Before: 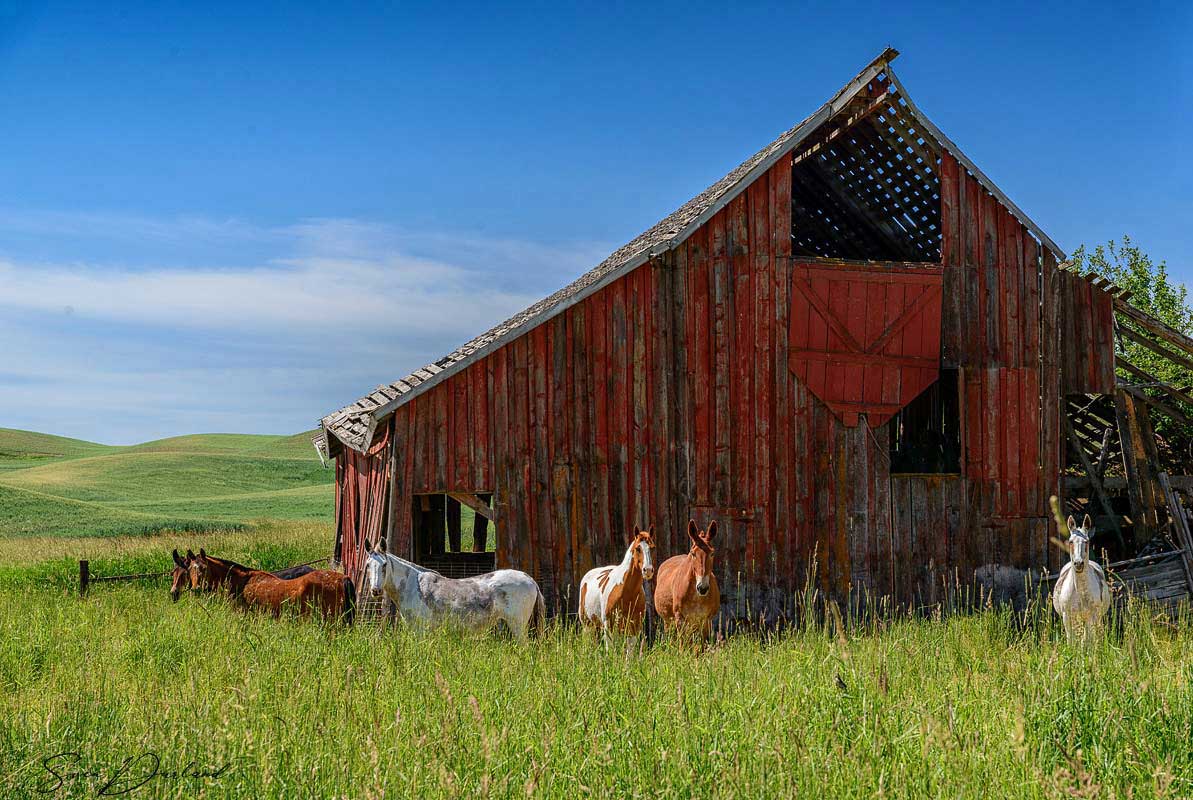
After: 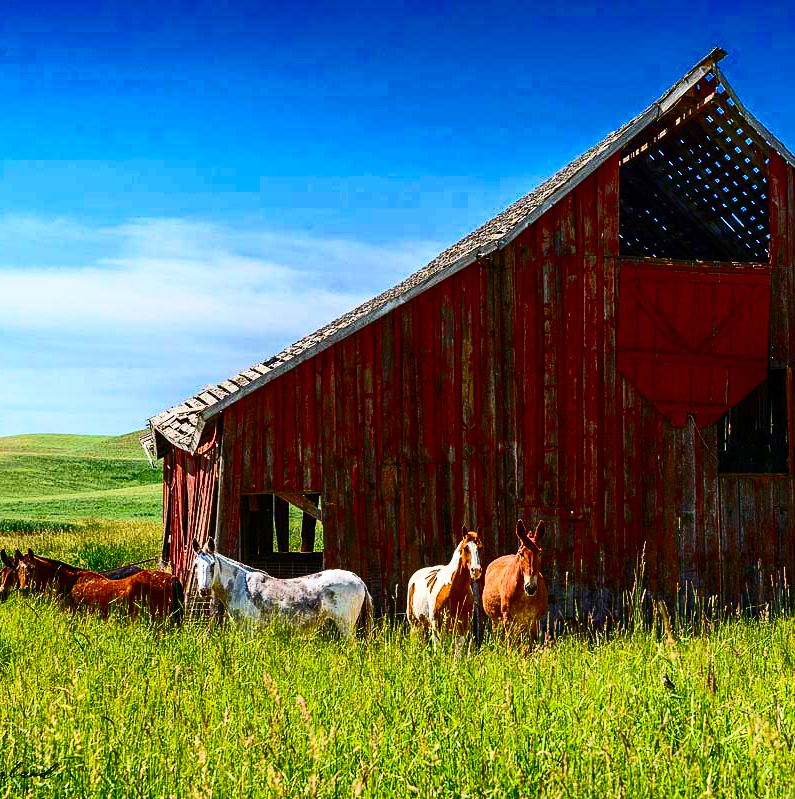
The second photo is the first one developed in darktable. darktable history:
crop and rotate: left 14.436%, right 18.898%
color balance rgb: linear chroma grading › shadows 16%, perceptual saturation grading › global saturation 8%, perceptual saturation grading › shadows 4%, perceptual brilliance grading › global brilliance 2%, perceptual brilliance grading › highlights 8%, perceptual brilliance grading › shadows -4%, global vibrance 16%, saturation formula JzAzBz (2021)
contrast brightness saturation: contrast 0.4, brightness 0.1, saturation 0.21
